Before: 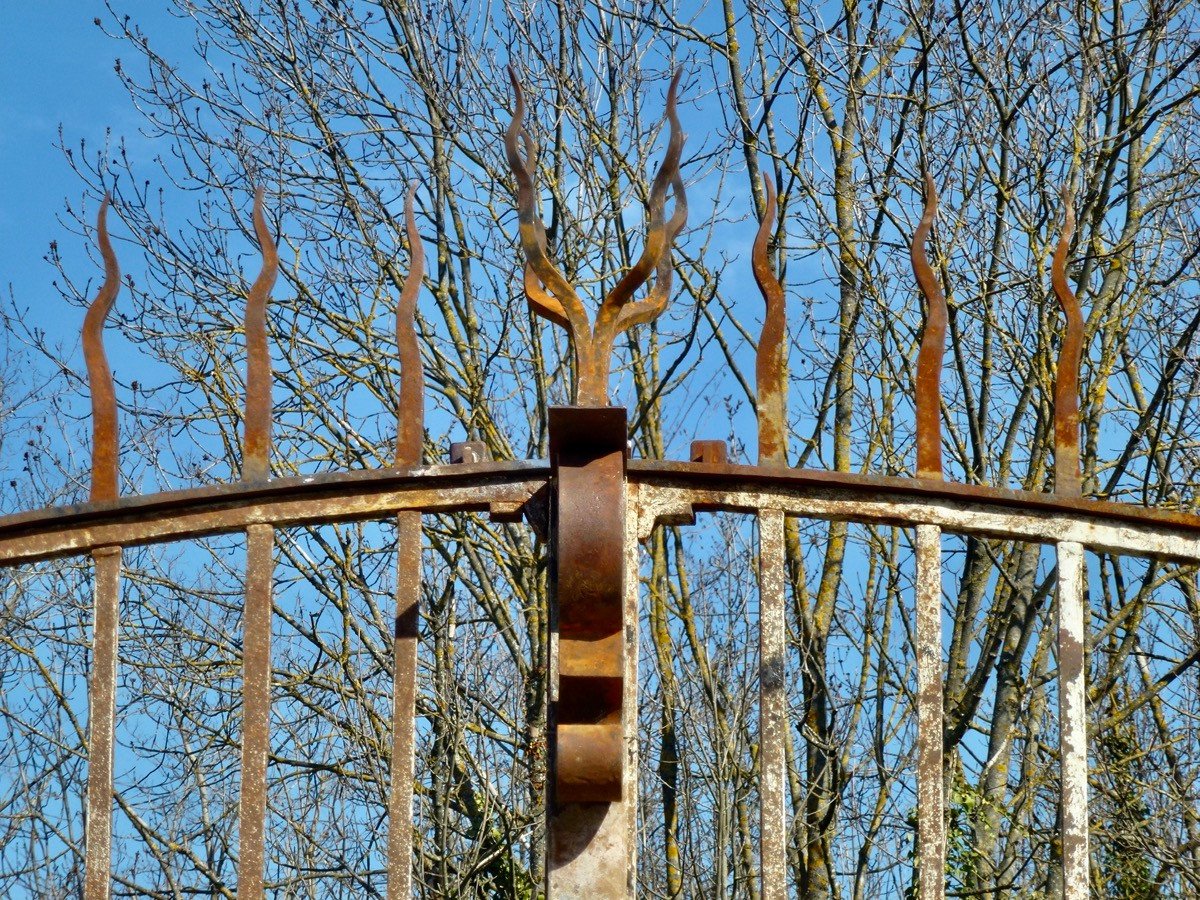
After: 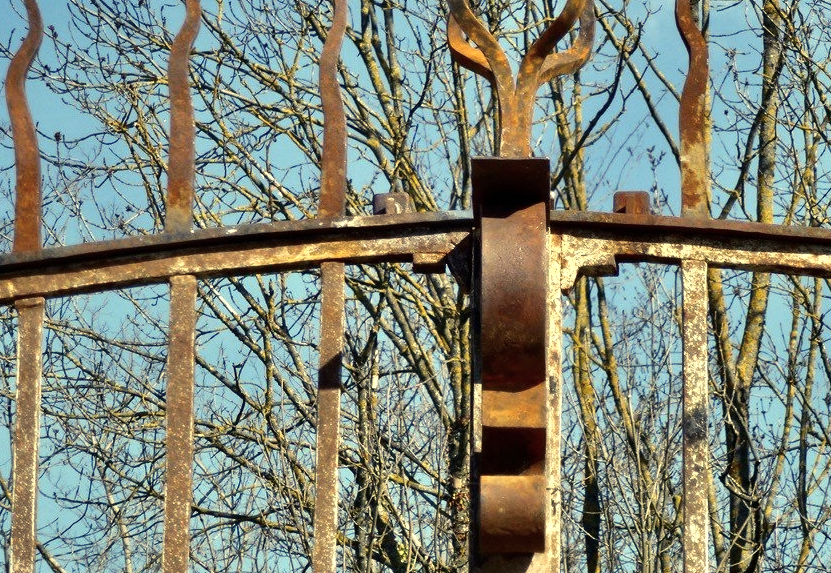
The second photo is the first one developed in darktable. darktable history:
exposure: exposure 0.014 EV, compensate highlight preservation false
color balance rgb: shadows lift › chroma 2%, shadows lift › hue 263°, highlights gain › chroma 8%, highlights gain › hue 84°, linear chroma grading › global chroma -15%, saturation formula JzAzBz (2021)
crop: left 6.488%, top 27.668%, right 24.183%, bottom 8.656%
tone equalizer: -8 EV -0.417 EV, -7 EV -0.389 EV, -6 EV -0.333 EV, -5 EV -0.222 EV, -3 EV 0.222 EV, -2 EV 0.333 EV, -1 EV 0.389 EV, +0 EV 0.417 EV, edges refinement/feathering 500, mask exposure compensation -1.57 EV, preserve details no
